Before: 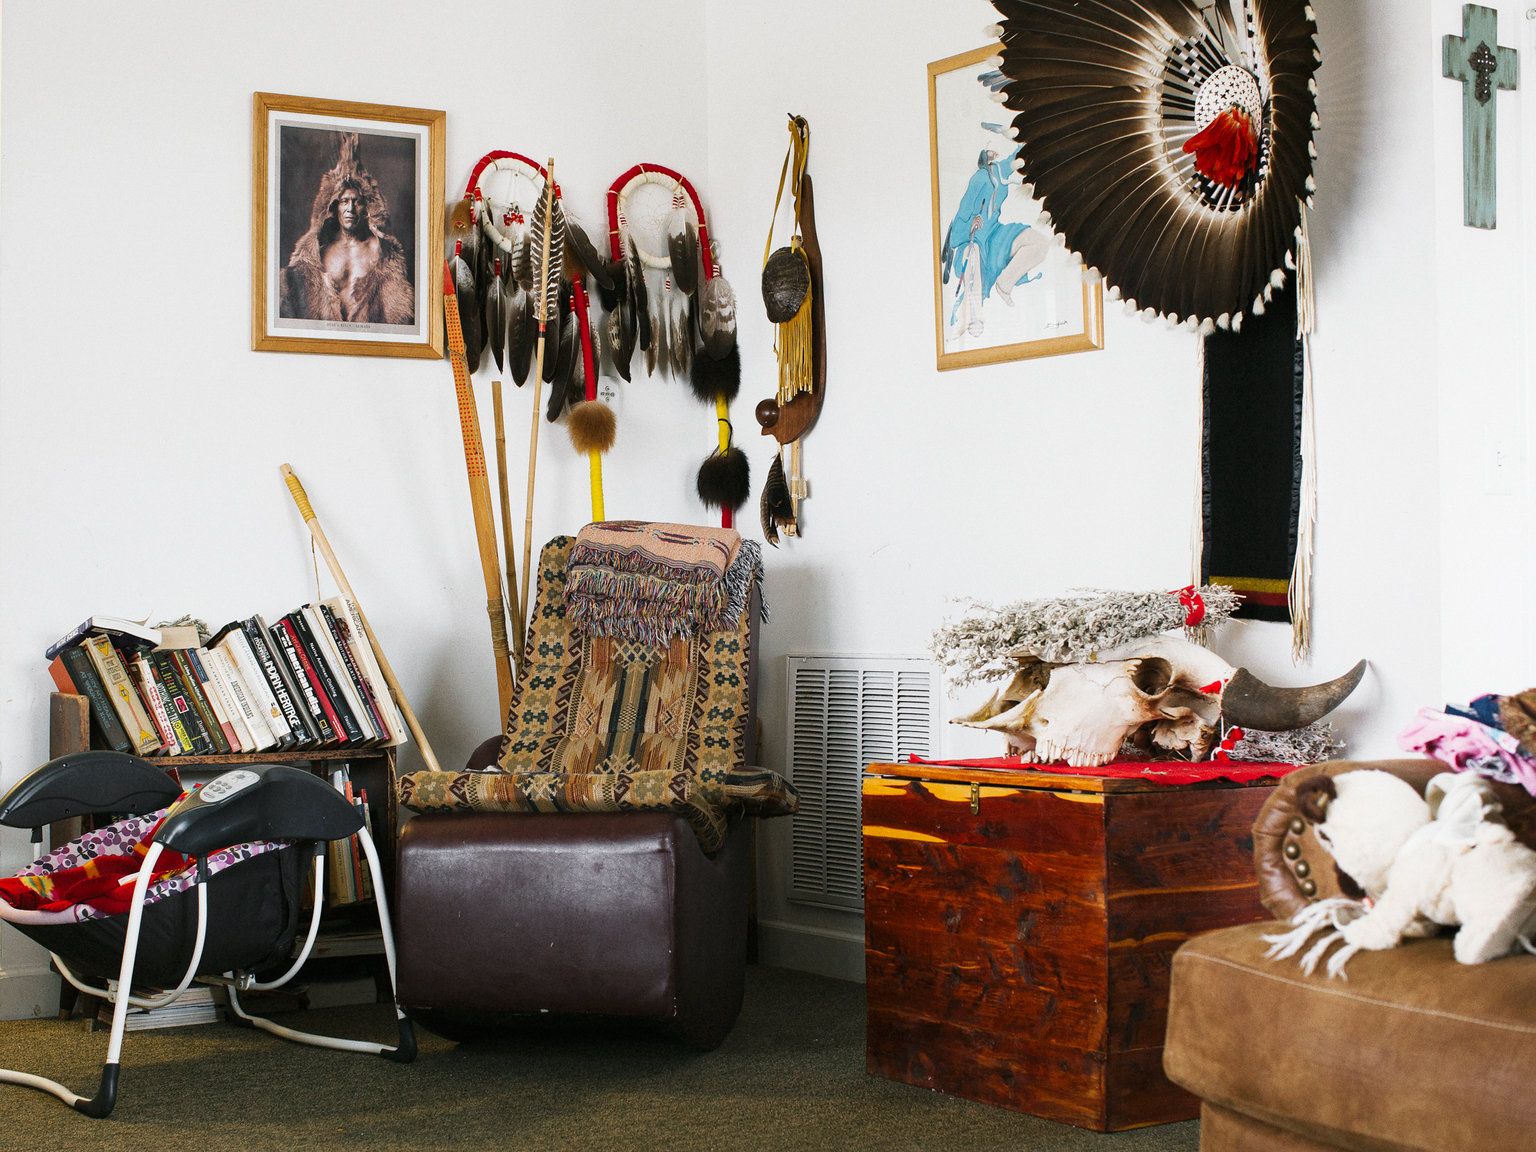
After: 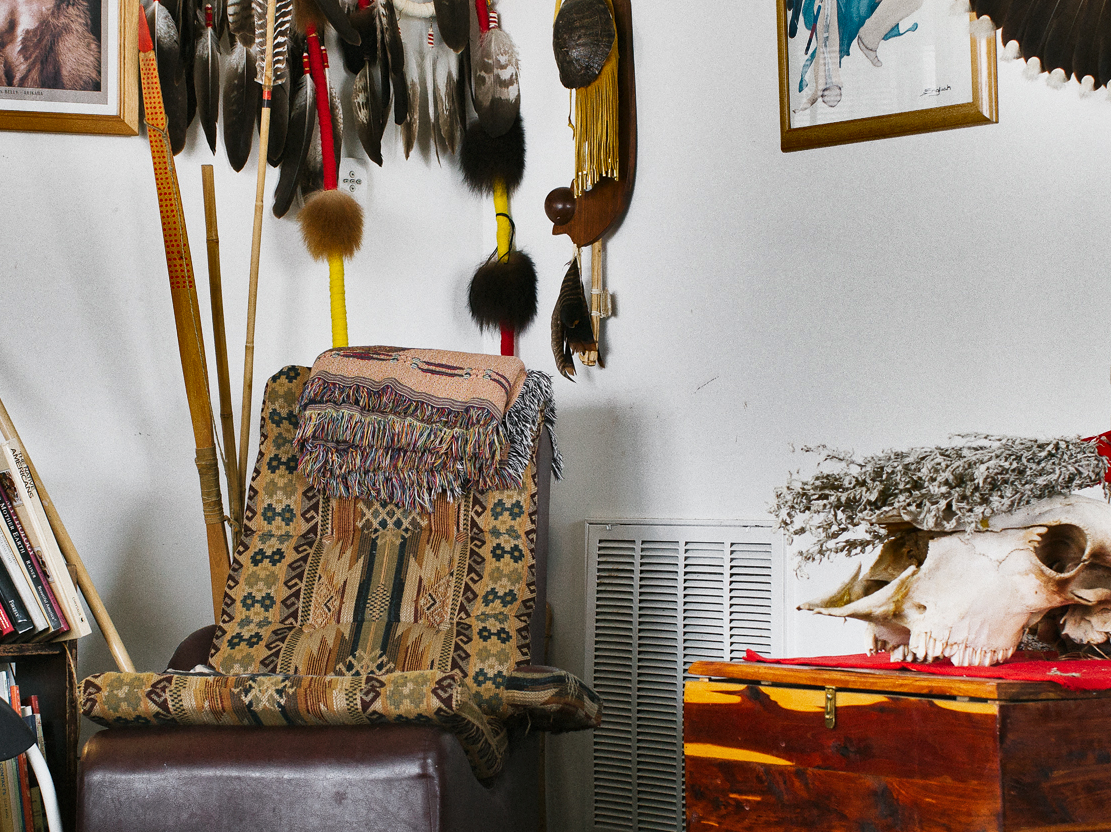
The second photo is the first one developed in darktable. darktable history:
crop and rotate: left 21.984%, top 22.175%, right 22.457%, bottom 22.349%
shadows and highlights: shadows 20.96, highlights -81.46, soften with gaussian
